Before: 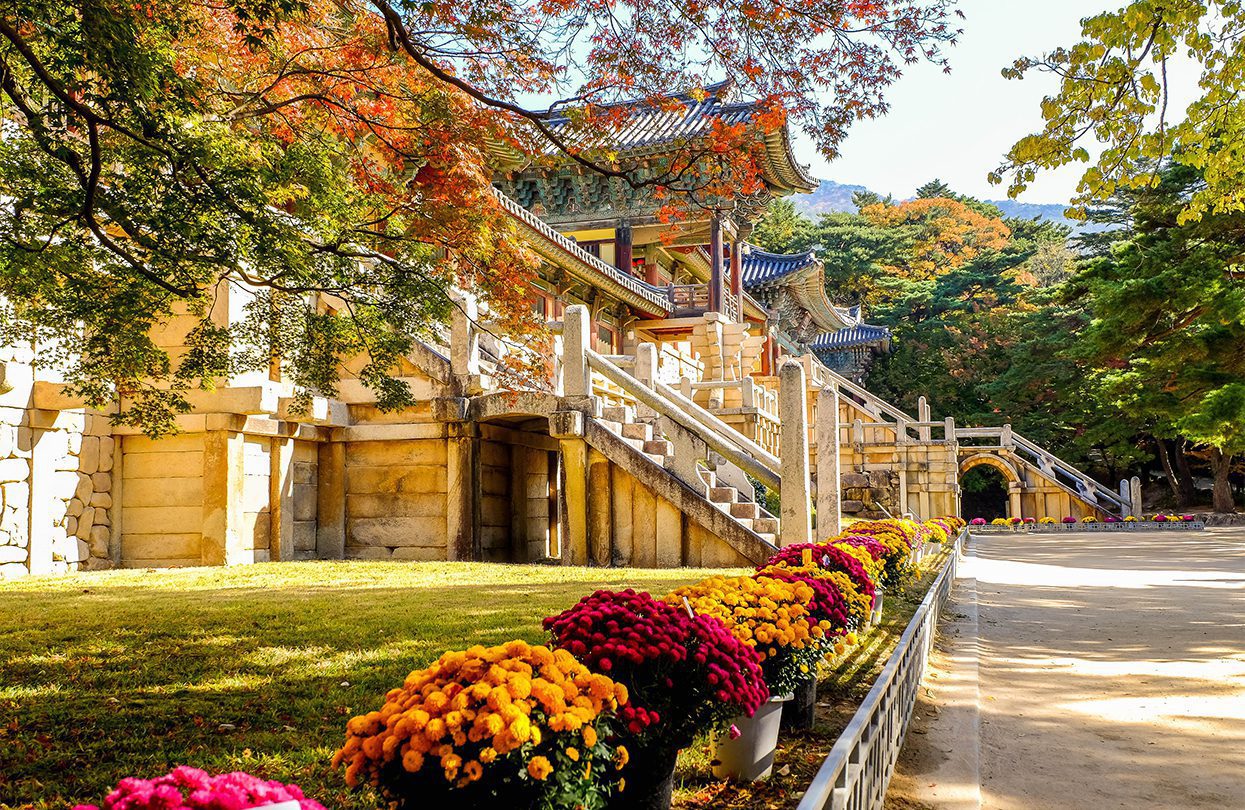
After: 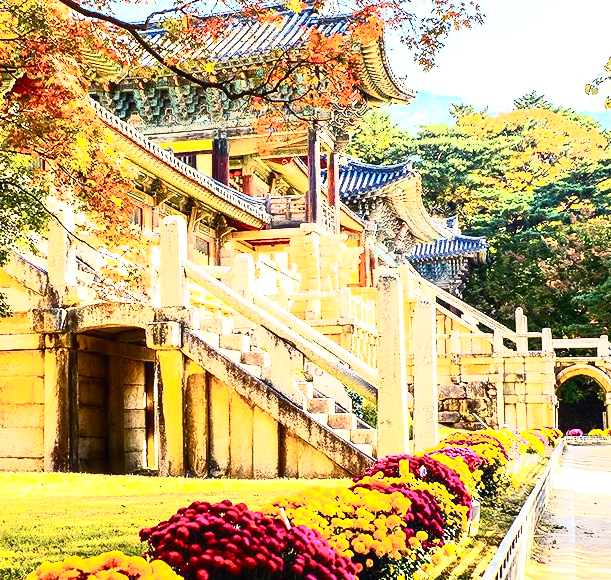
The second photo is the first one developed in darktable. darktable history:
crop: left 32.383%, top 10.99%, right 18.504%, bottom 17.365%
contrast brightness saturation: contrast 0.619, brightness 0.331, saturation 0.136
exposure: black level correction 0, exposure 0.697 EV, compensate exposure bias true, compensate highlight preservation false
